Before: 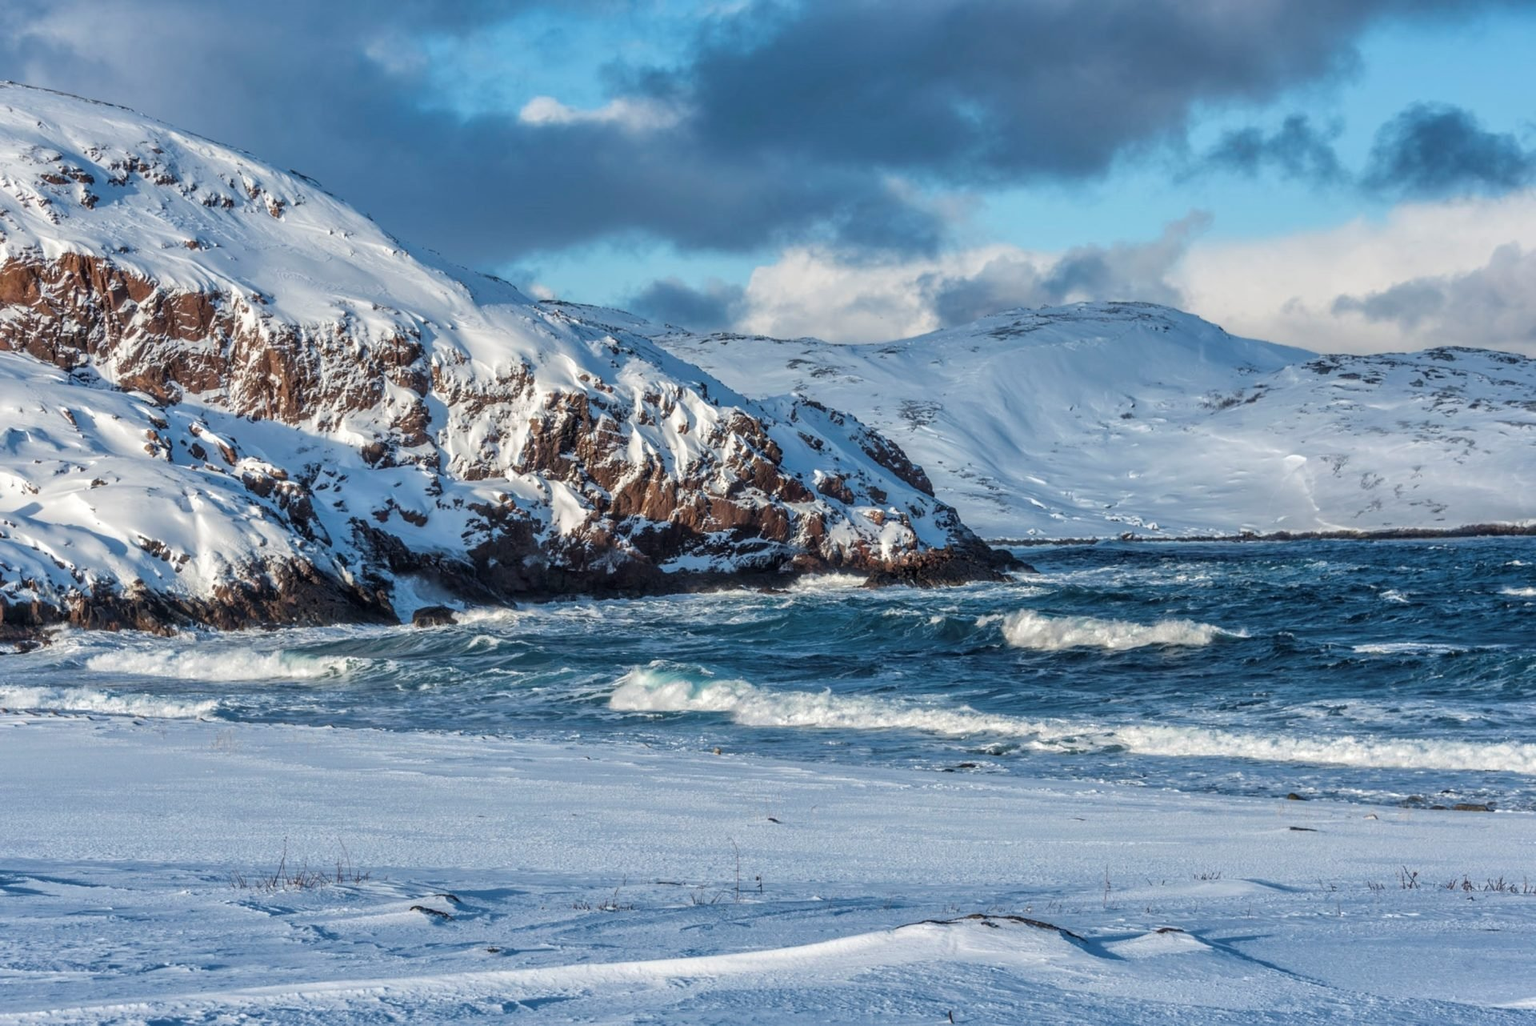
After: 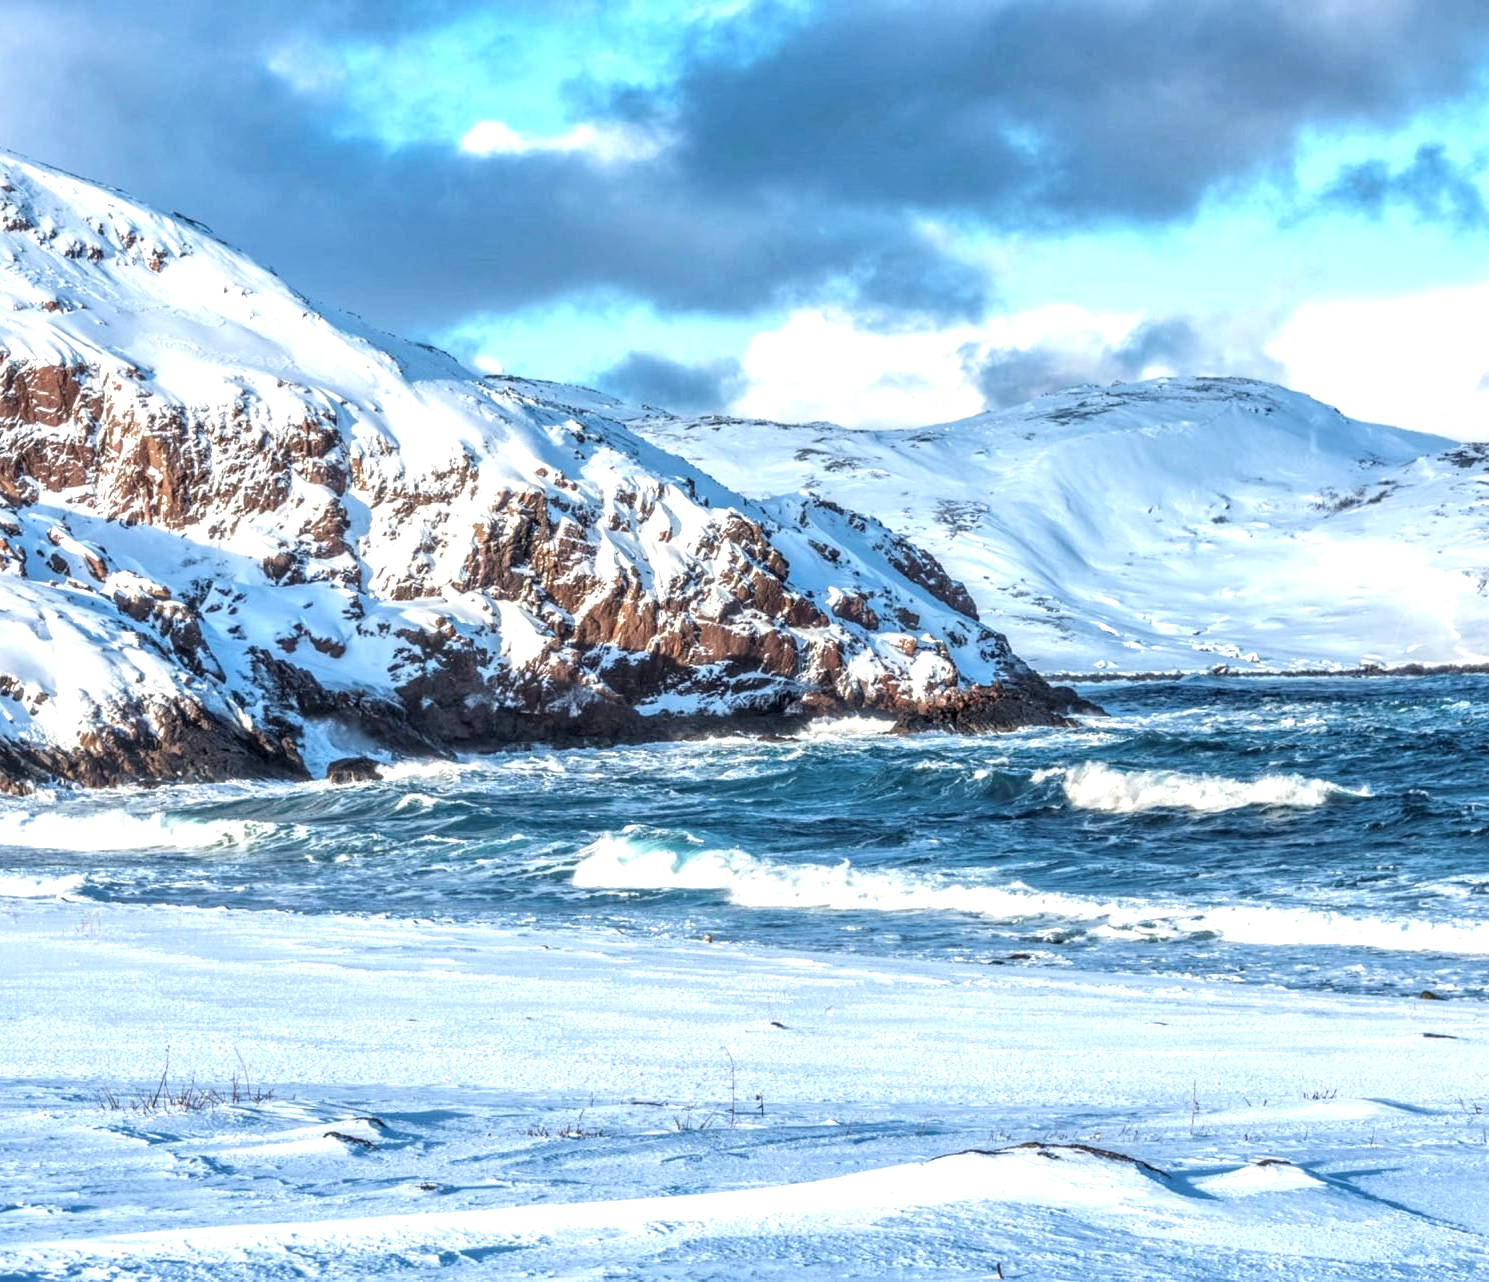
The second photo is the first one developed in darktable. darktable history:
crop: left 9.872%, right 12.548%
exposure: black level correction 0, exposure 1.1 EV, compensate exposure bias true, compensate highlight preservation false
local contrast: on, module defaults
